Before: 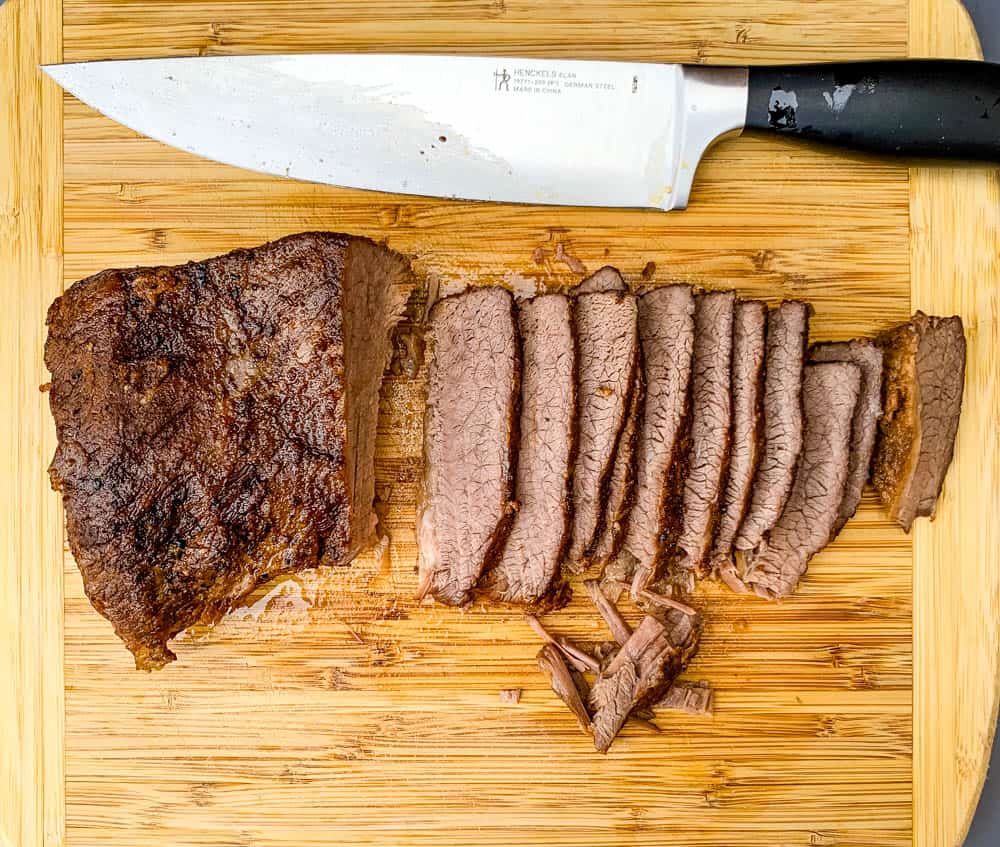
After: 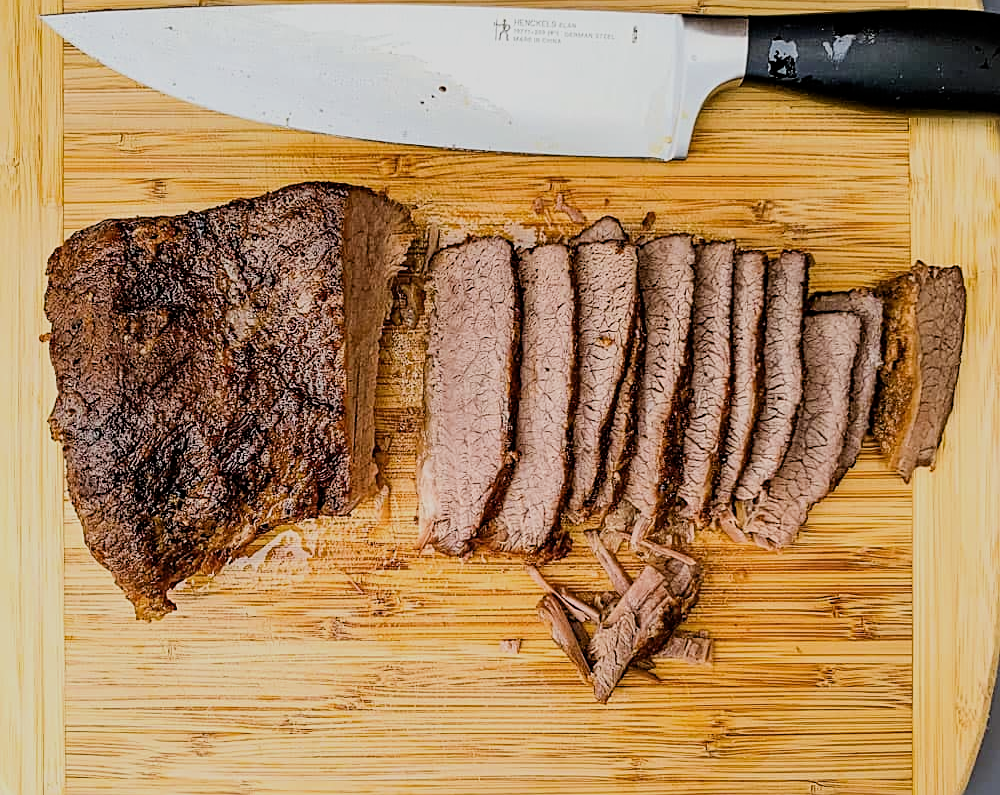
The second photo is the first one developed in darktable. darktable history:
crop and rotate: top 6.054%
tone equalizer: on, module defaults
filmic rgb: black relative exposure -7.65 EV, white relative exposure 4.56 EV, hardness 3.61, contrast 1.058
sharpen: on, module defaults
